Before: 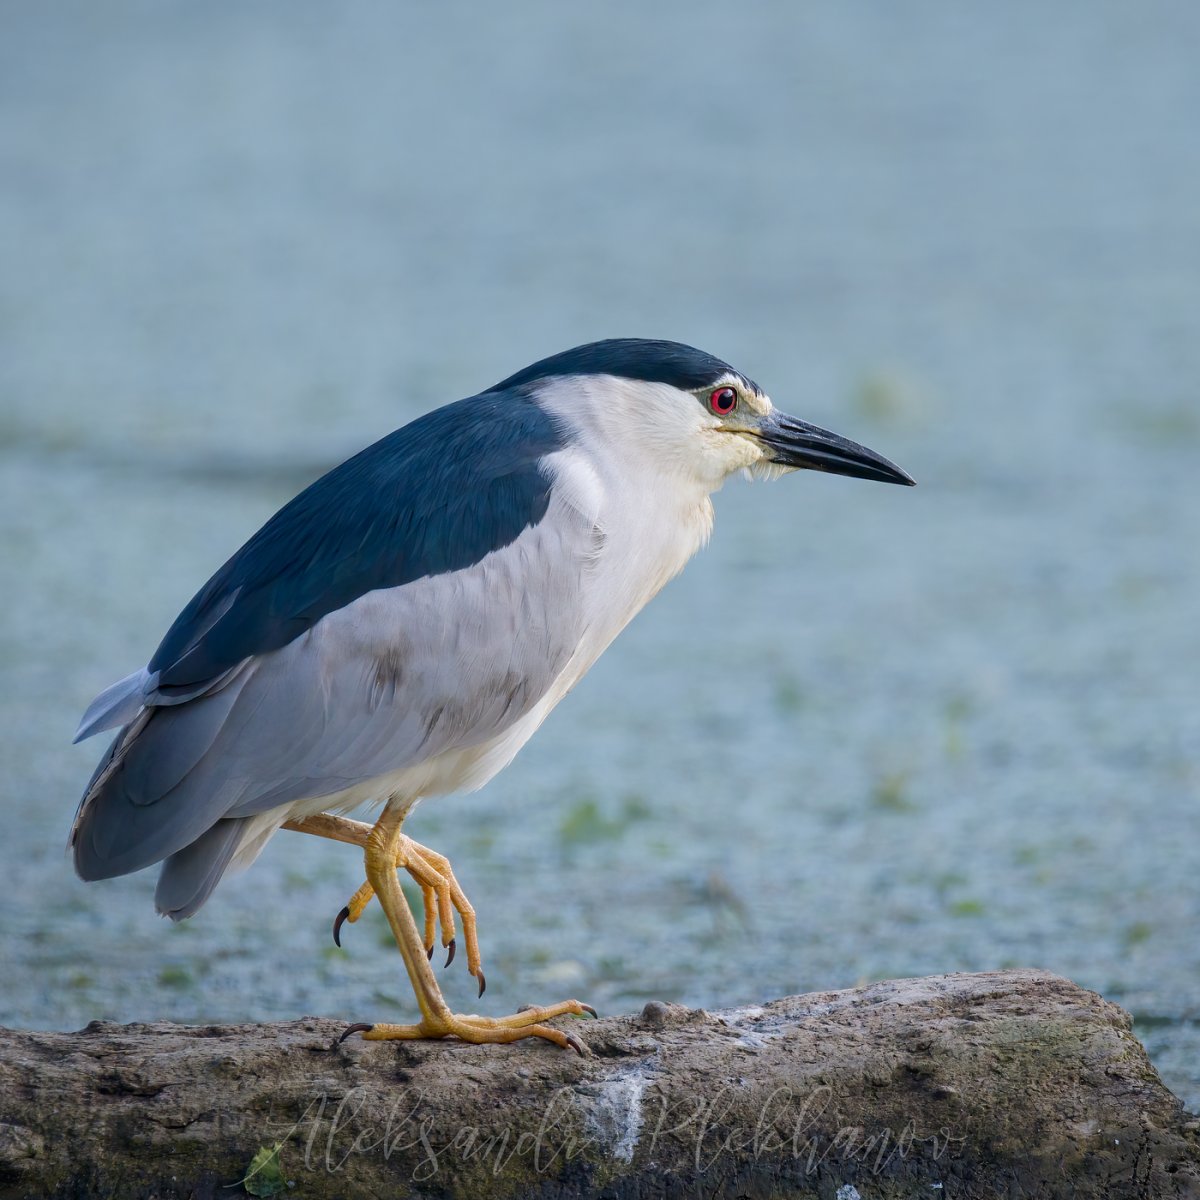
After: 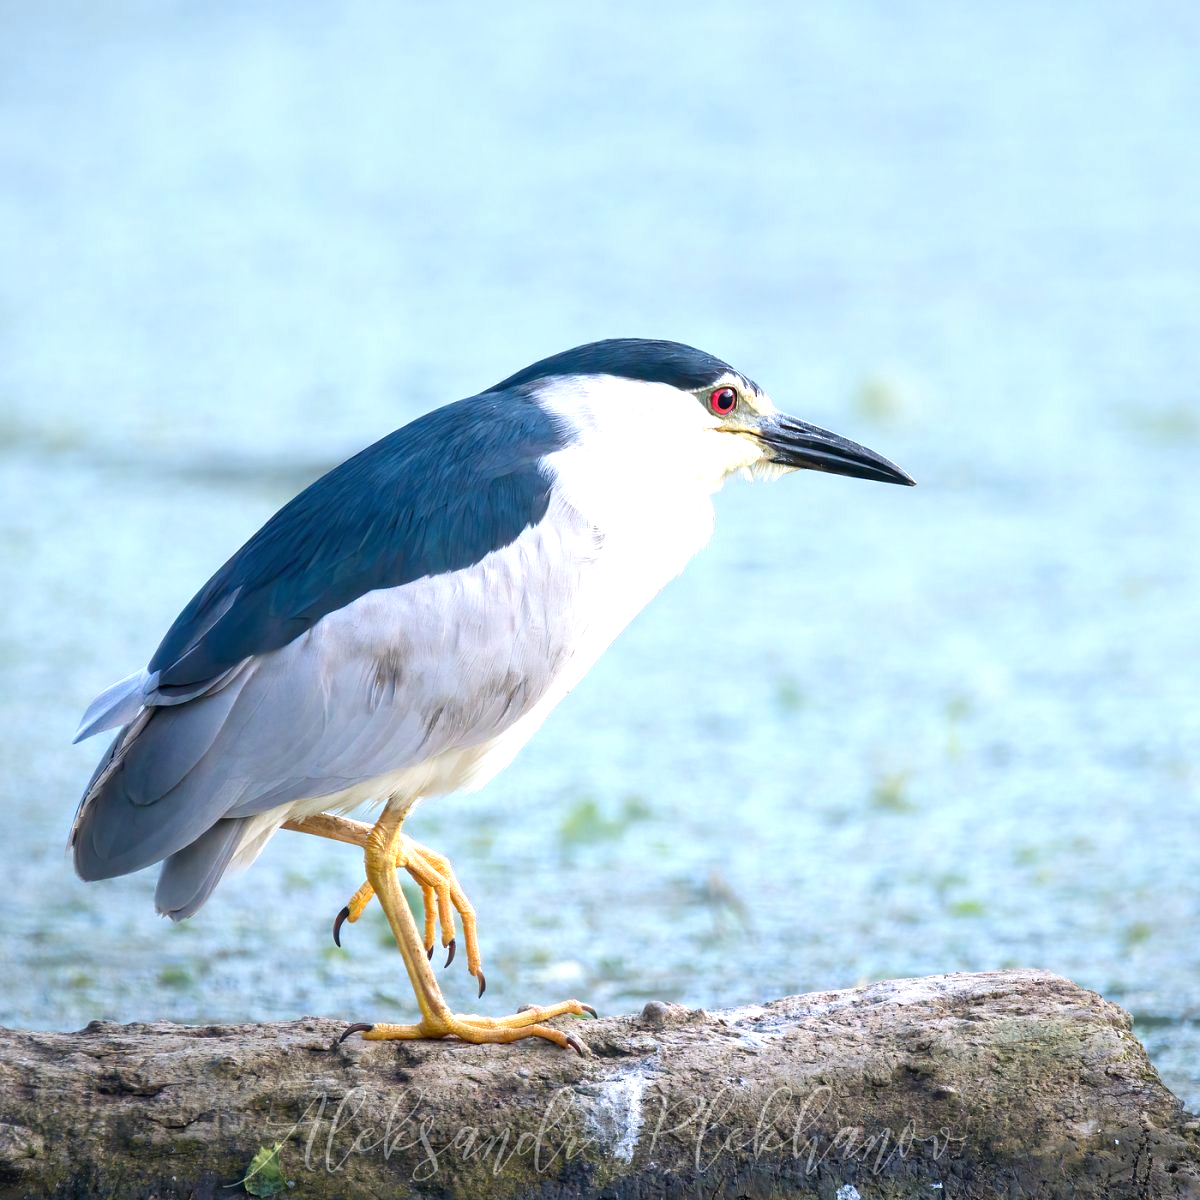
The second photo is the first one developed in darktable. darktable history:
exposure: black level correction 0, exposure 1.191 EV, compensate highlight preservation false
